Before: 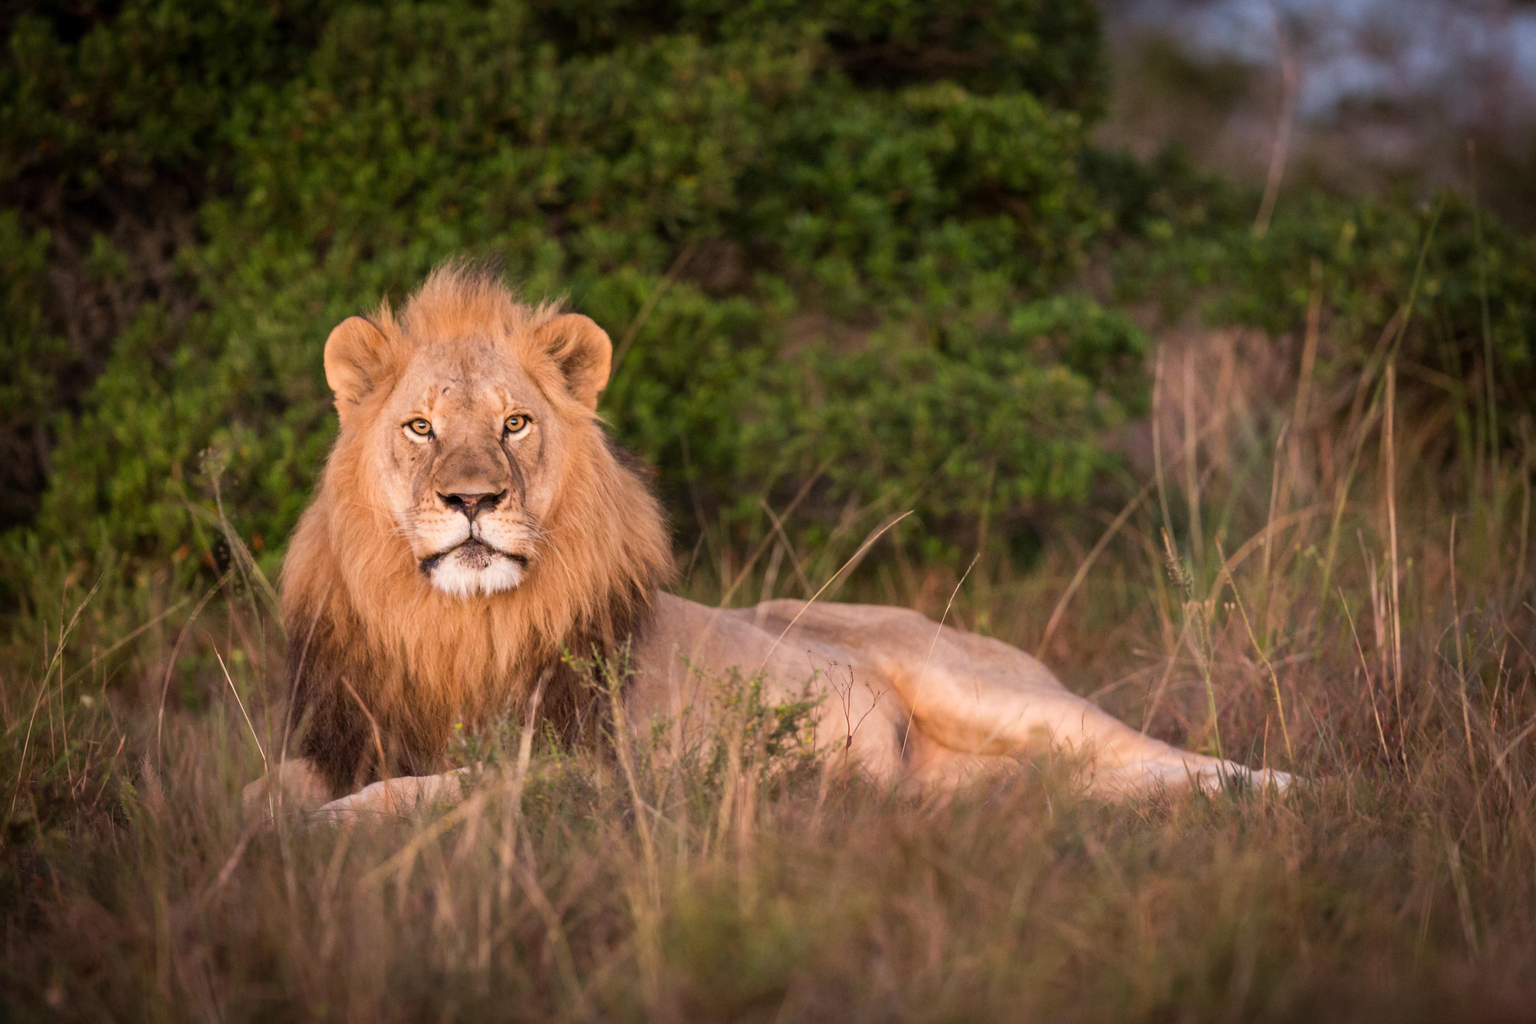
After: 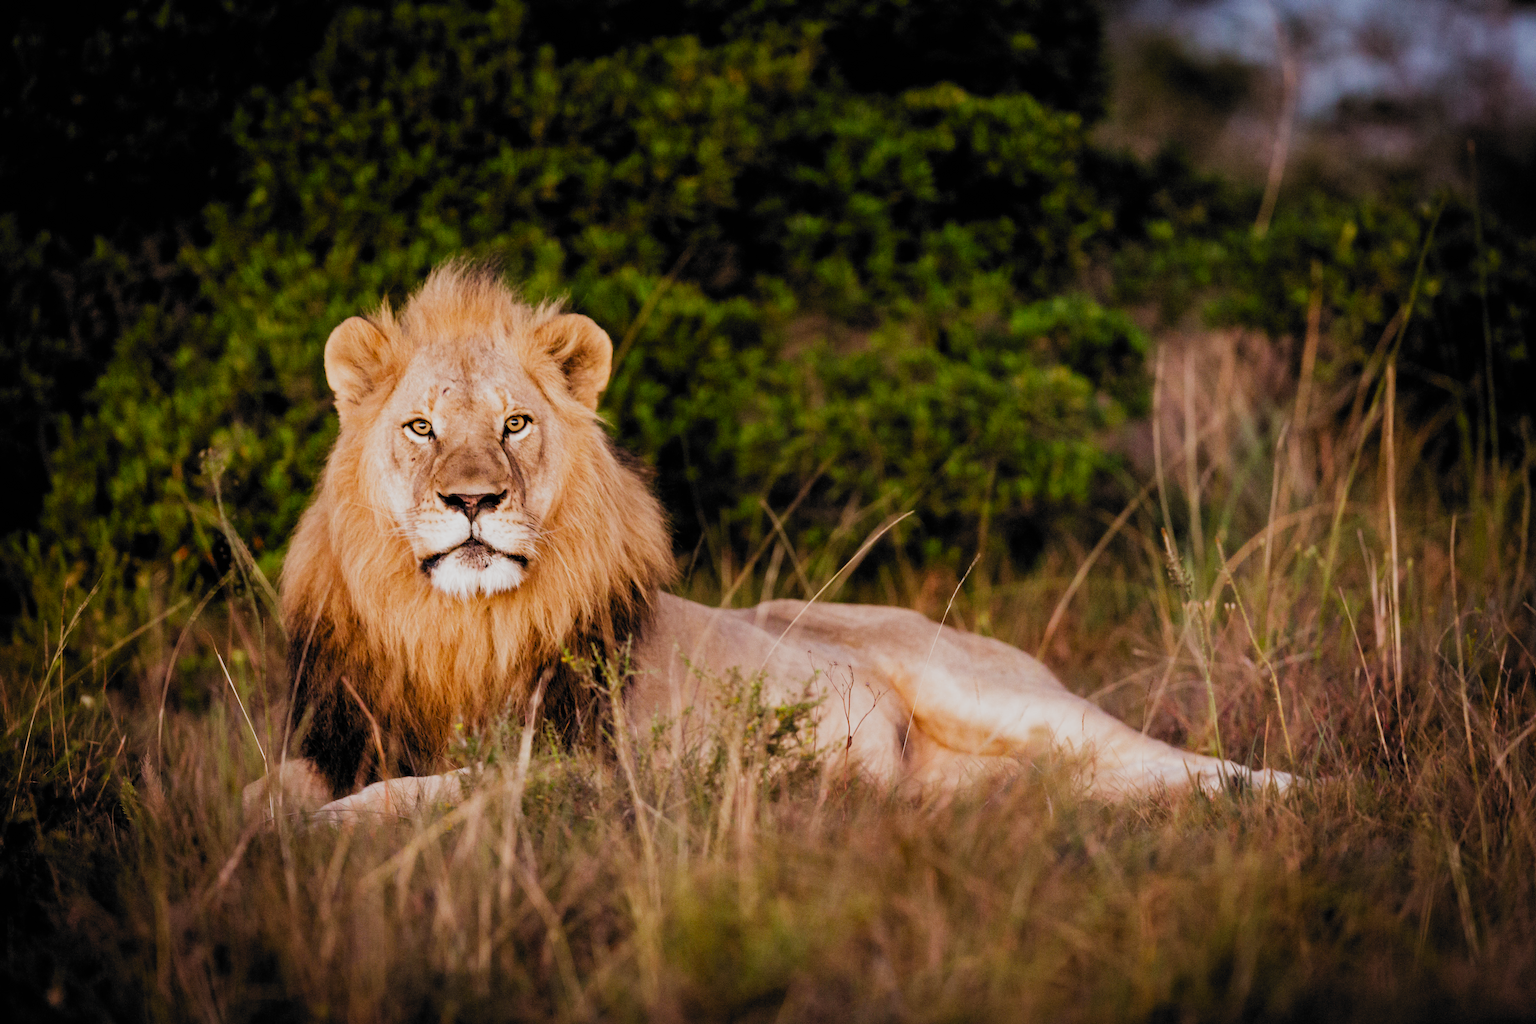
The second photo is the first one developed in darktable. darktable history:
filmic rgb: black relative exposure -5.02 EV, white relative exposure 3.95 EV, hardness 2.88, contrast 1.299, highlights saturation mix -29.51%, add noise in highlights 0.001, preserve chrominance no, color science v3 (2019), use custom middle-gray values true, contrast in highlights soft
